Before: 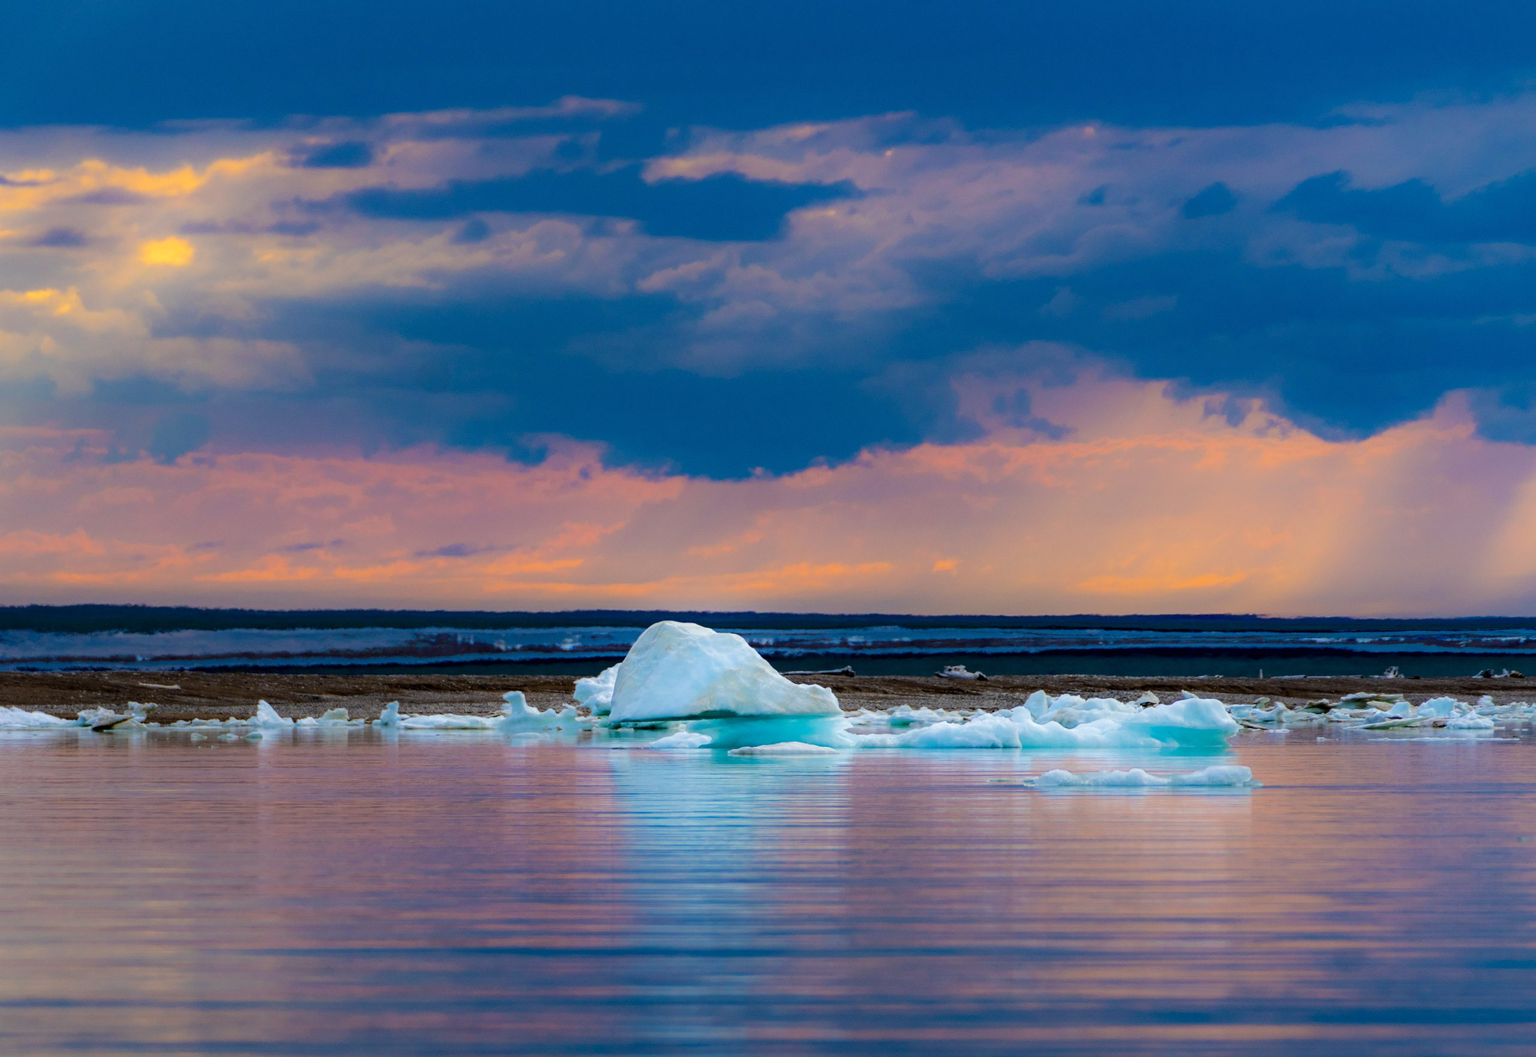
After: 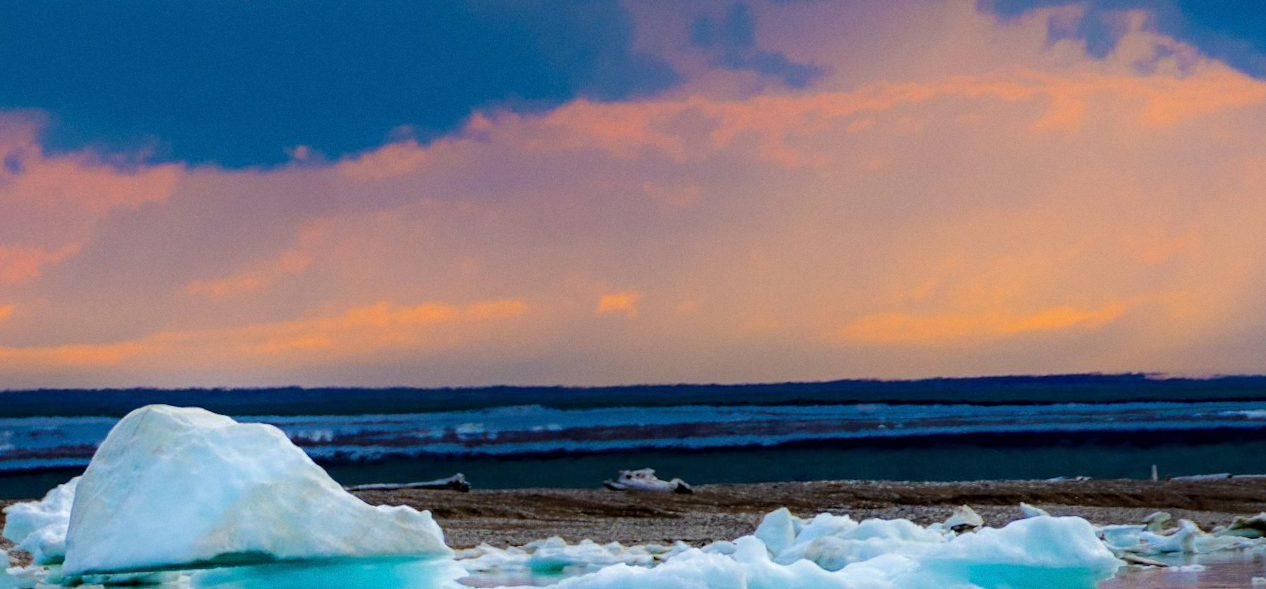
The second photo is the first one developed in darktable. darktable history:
rotate and perspective: rotation -1.32°, lens shift (horizontal) -0.031, crop left 0.015, crop right 0.985, crop top 0.047, crop bottom 0.982
grain: coarseness 0.09 ISO, strength 10%
crop: left 36.607%, top 34.735%, right 13.146%, bottom 30.611%
